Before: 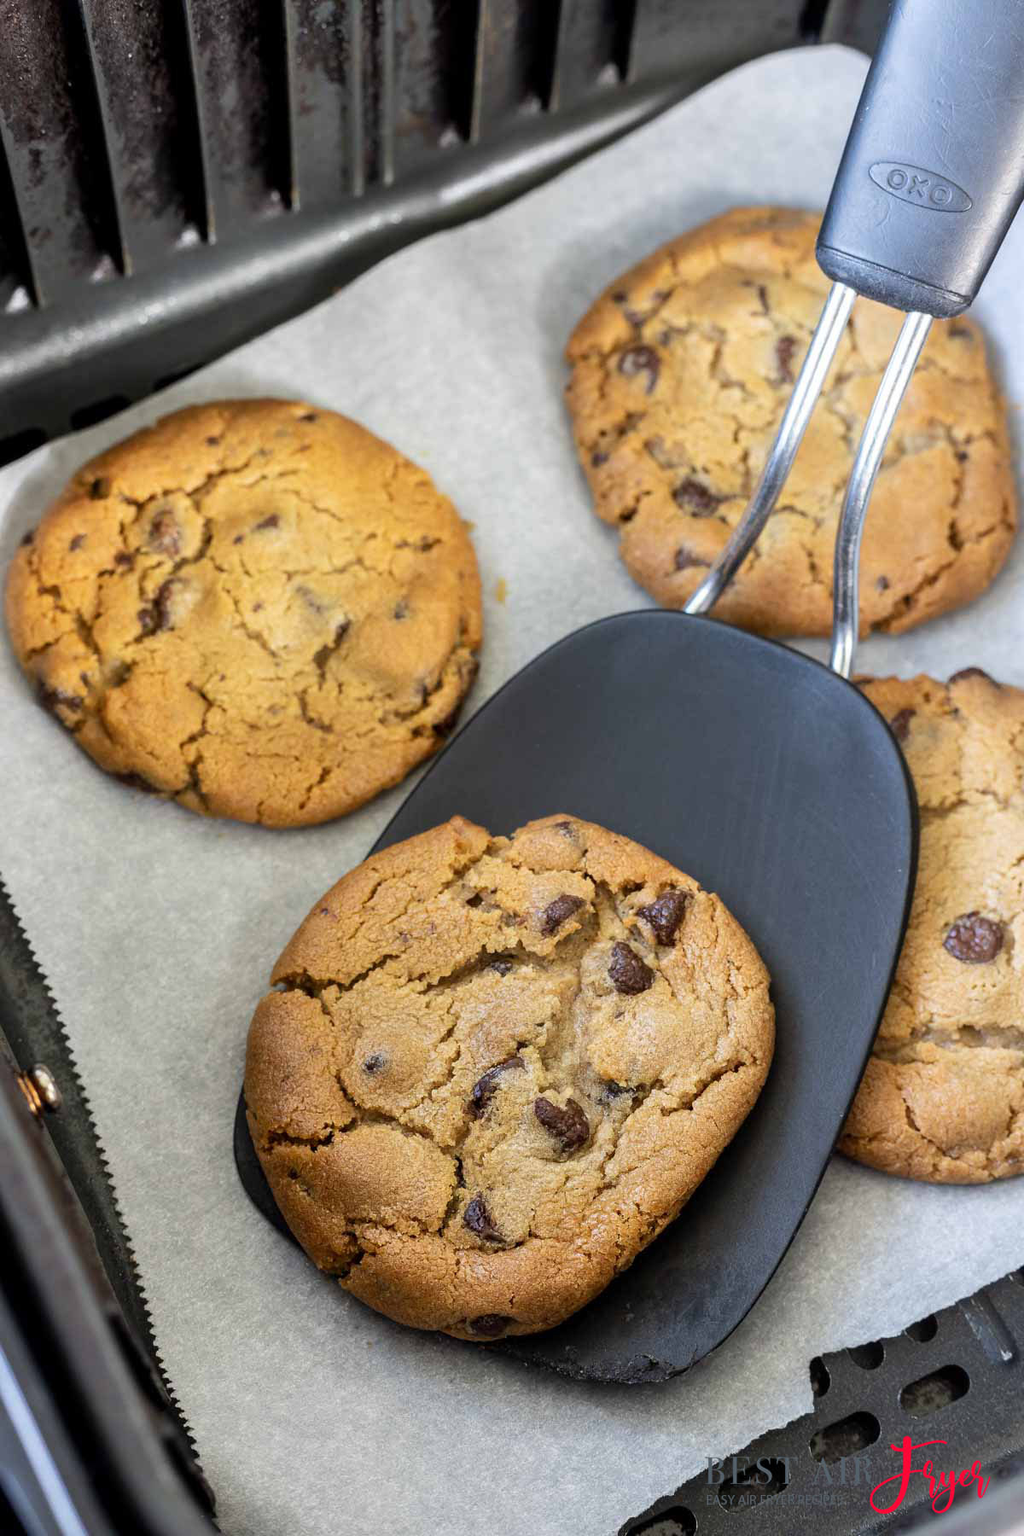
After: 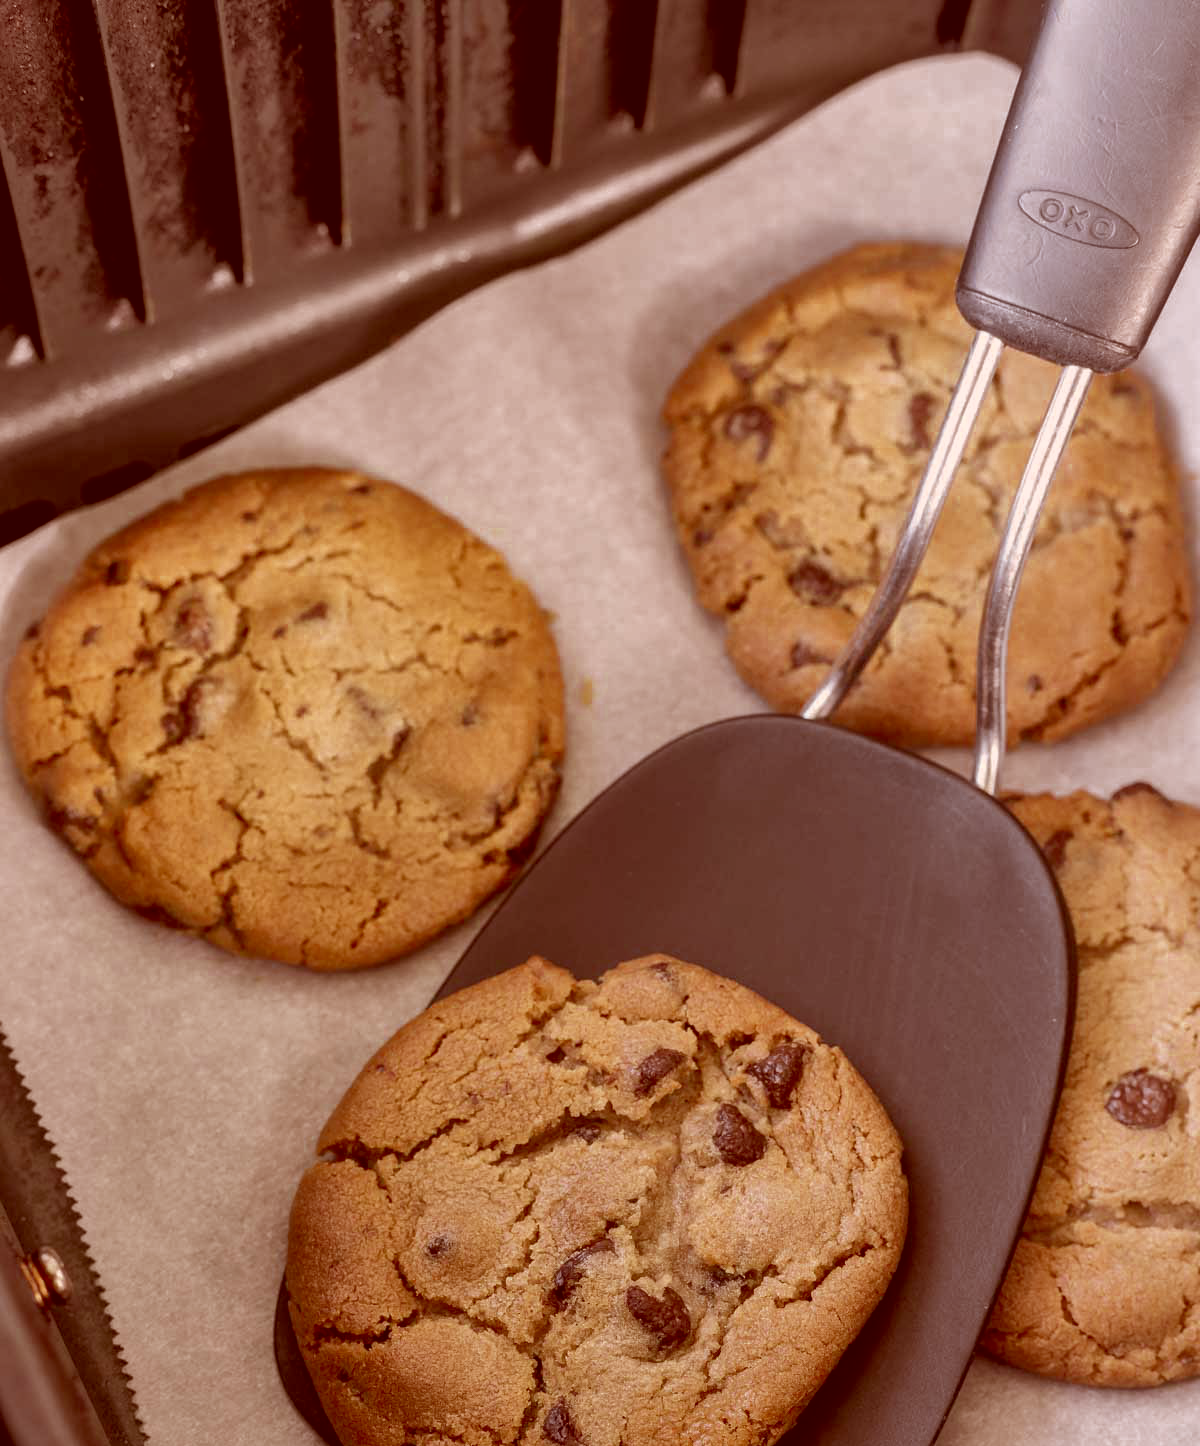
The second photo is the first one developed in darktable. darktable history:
shadows and highlights: on, module defaults
crop: bottom 19.636%
color correction: highlights a* 9.4, highlights b* 8.48, shadows a* 39.9, shadows b* 39.63, saturation 0.811
color zones: curves: ch0 [(0, 0.5) (0.125, 0.4) (0.25, 0.5) (0.375, 0.4) (0.5, 0.4) (0.625, 0.35) (0.75, 0.35) (0.875, 0.5)]; ch1 [(0, 0.35) (0.125, 0.45) (0.25, 0.35) (0.375, 0.35) (0.5, 0.35) (0.625, 0.35) (0.75, 0.45) (0.875, 0.35)]; ch2 [(0, 0.6) (0.125, 0.5) (0.25, 0.5) (0.375, 0.6) (0.5, 0.6) (0.625, 0.5) (0.75, 0.5) (0.875, 0.5)]
